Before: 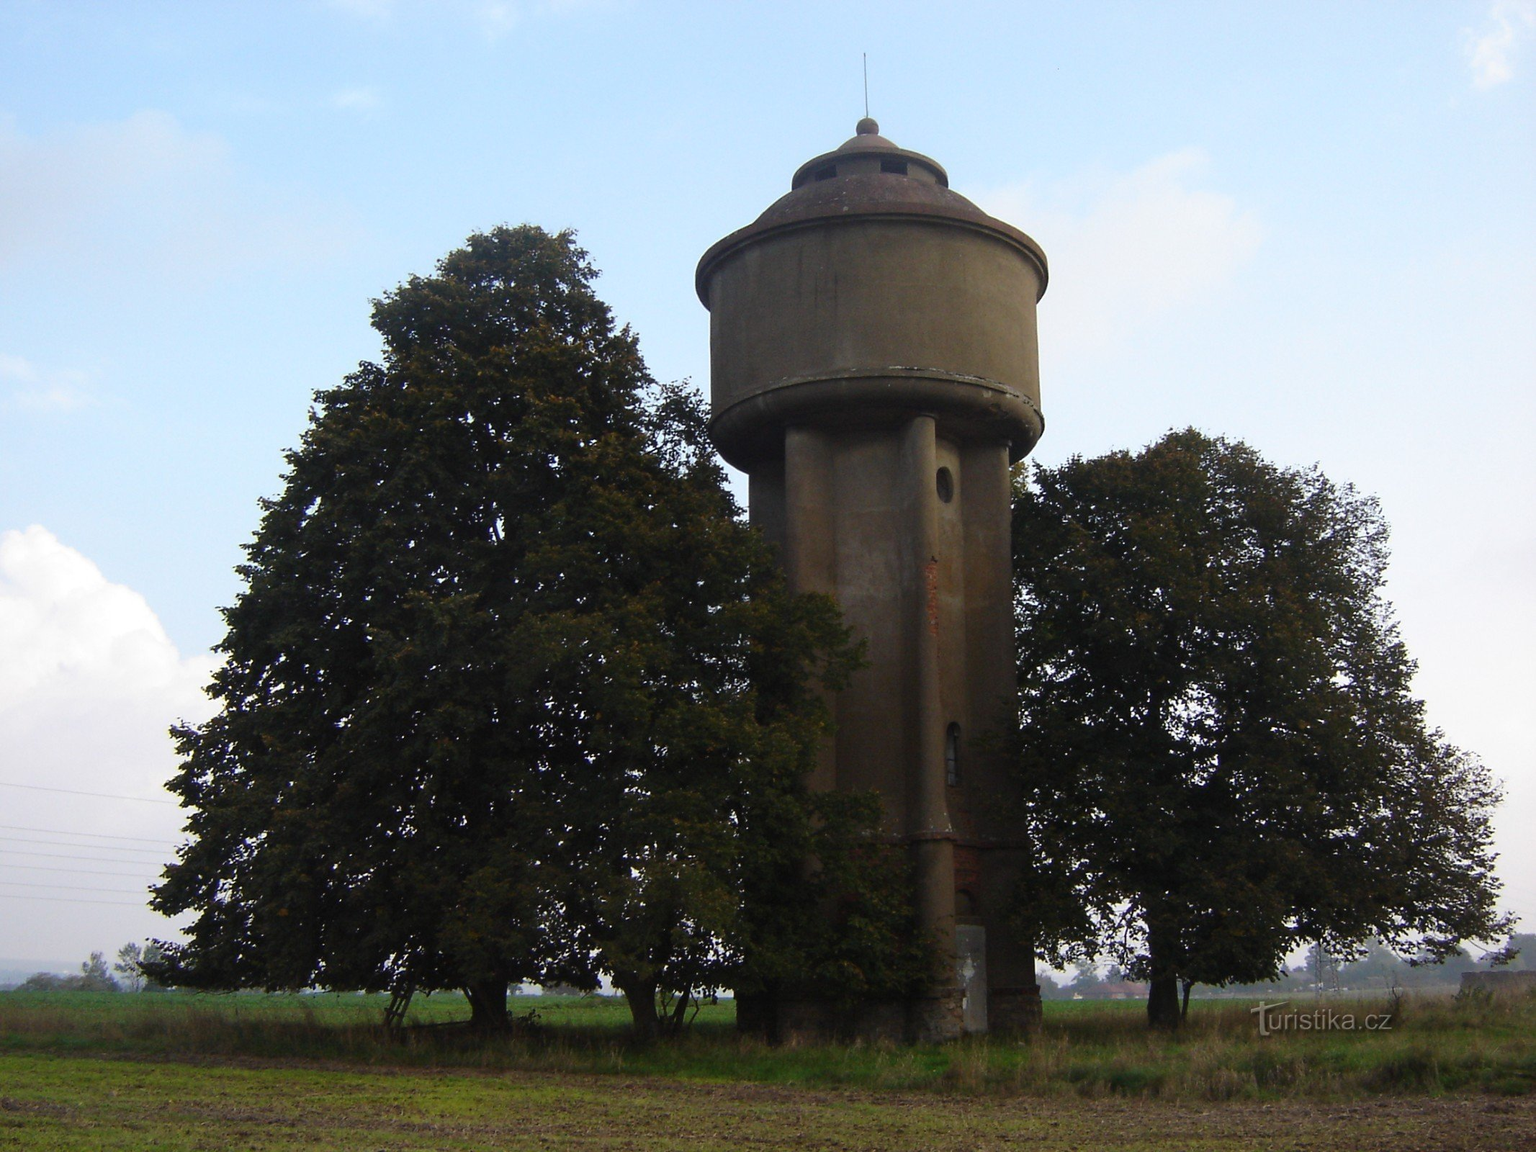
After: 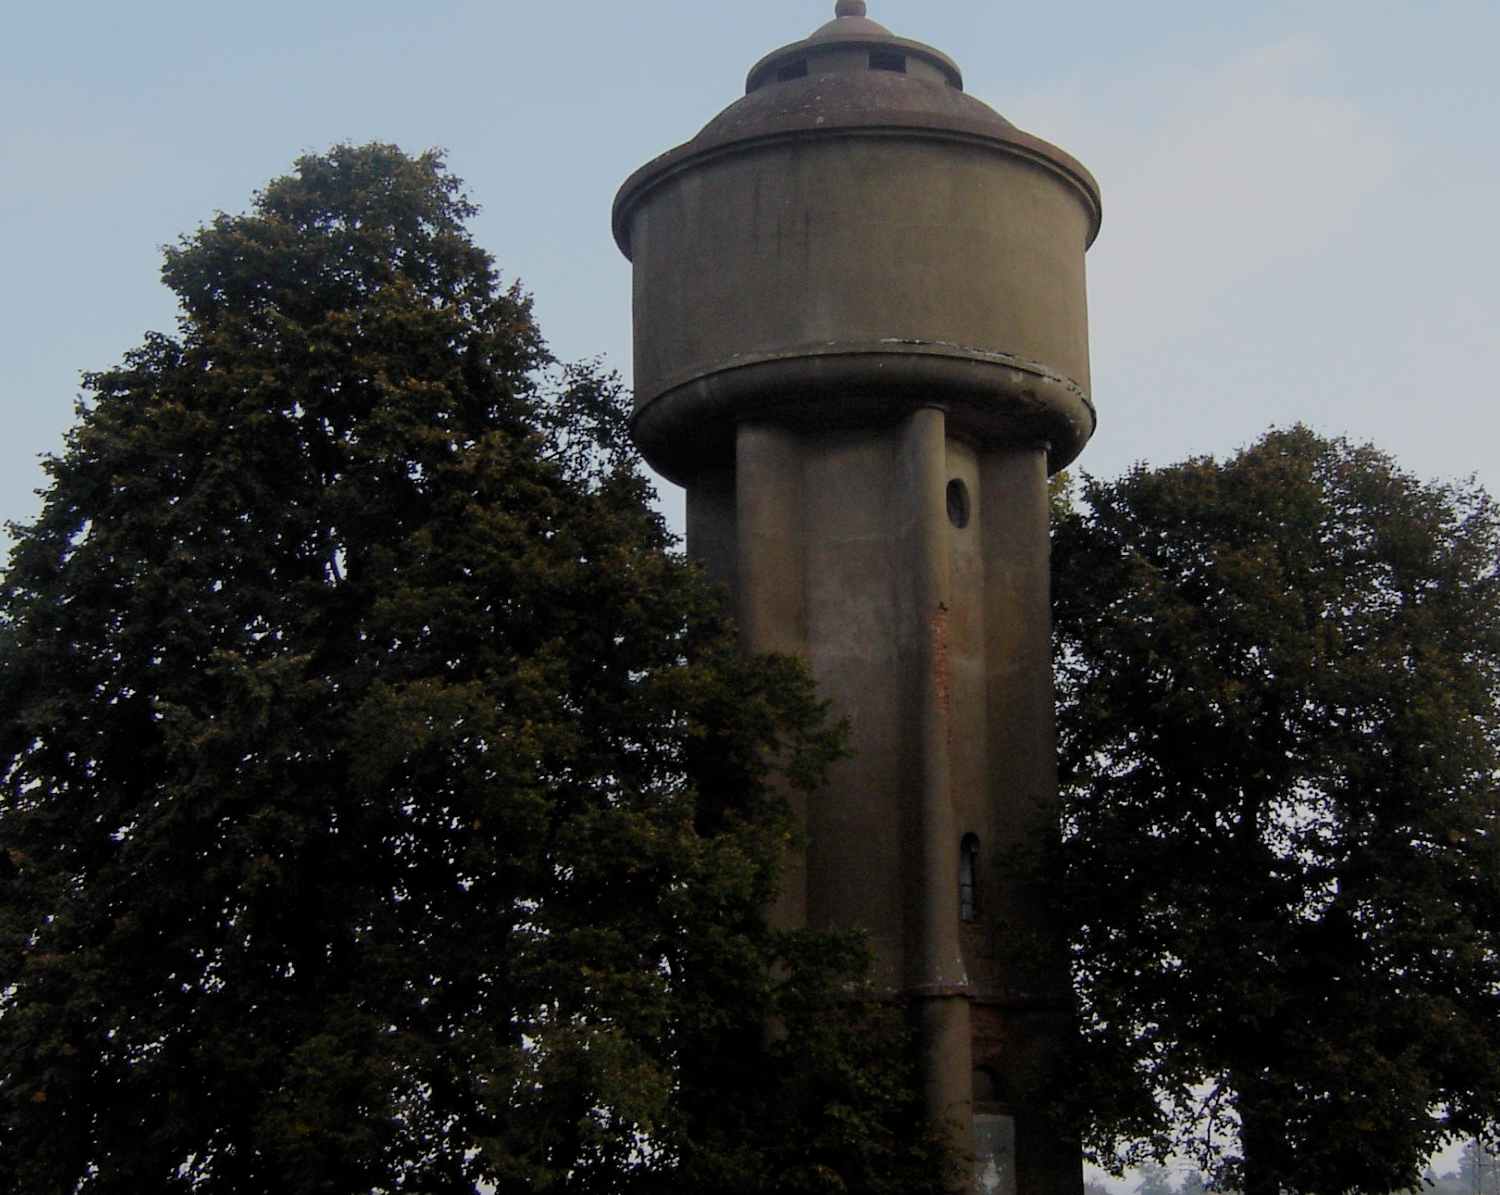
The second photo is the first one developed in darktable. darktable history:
exposure: black level correction 0.001, compensate exposure bias true, compensate highlight preservation false
filmic rgb: black relative exposure -8.77 EV, white relative exposure 4.97 EV, target black luminance 0%, hardness 3.78, latitude 65.68%, contrast 0.833, shadows ↔ highlights balance 19.78%, iterations of high-quality reconstruction 0
crop and rotate: left 16.619%, top 10.672%, right 13.017%, bottom 14.637%
